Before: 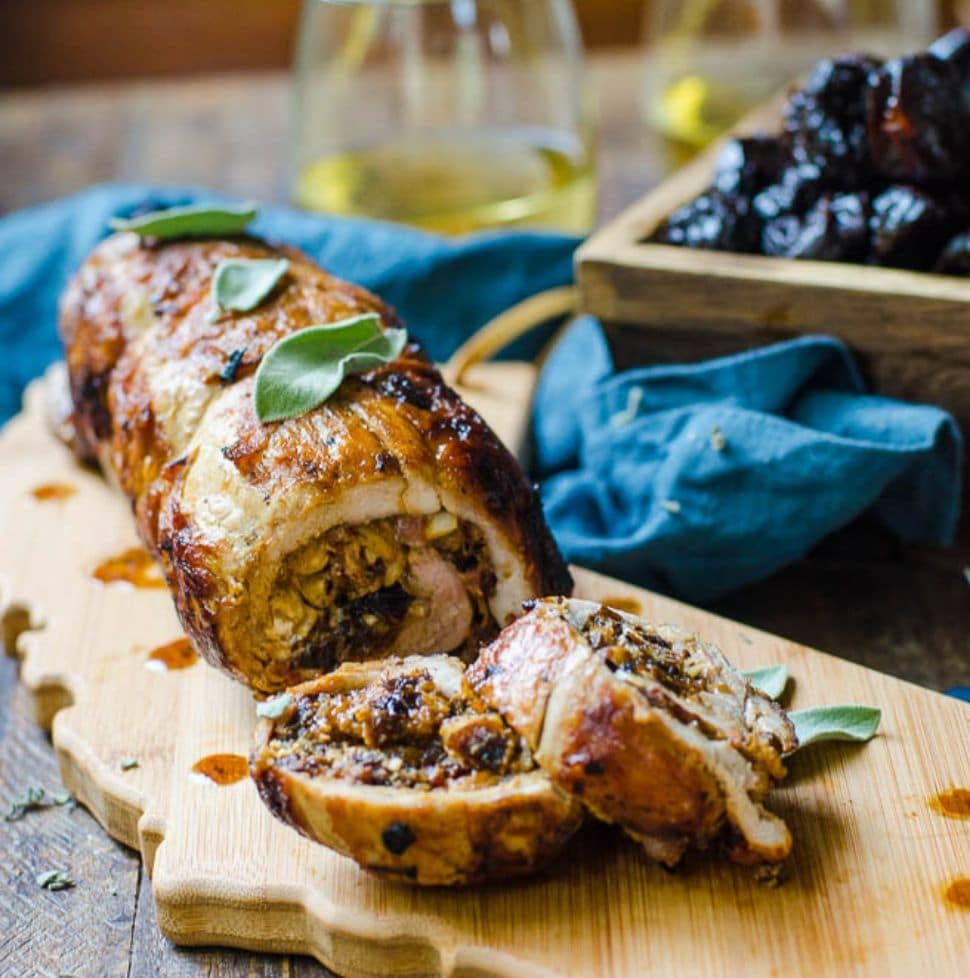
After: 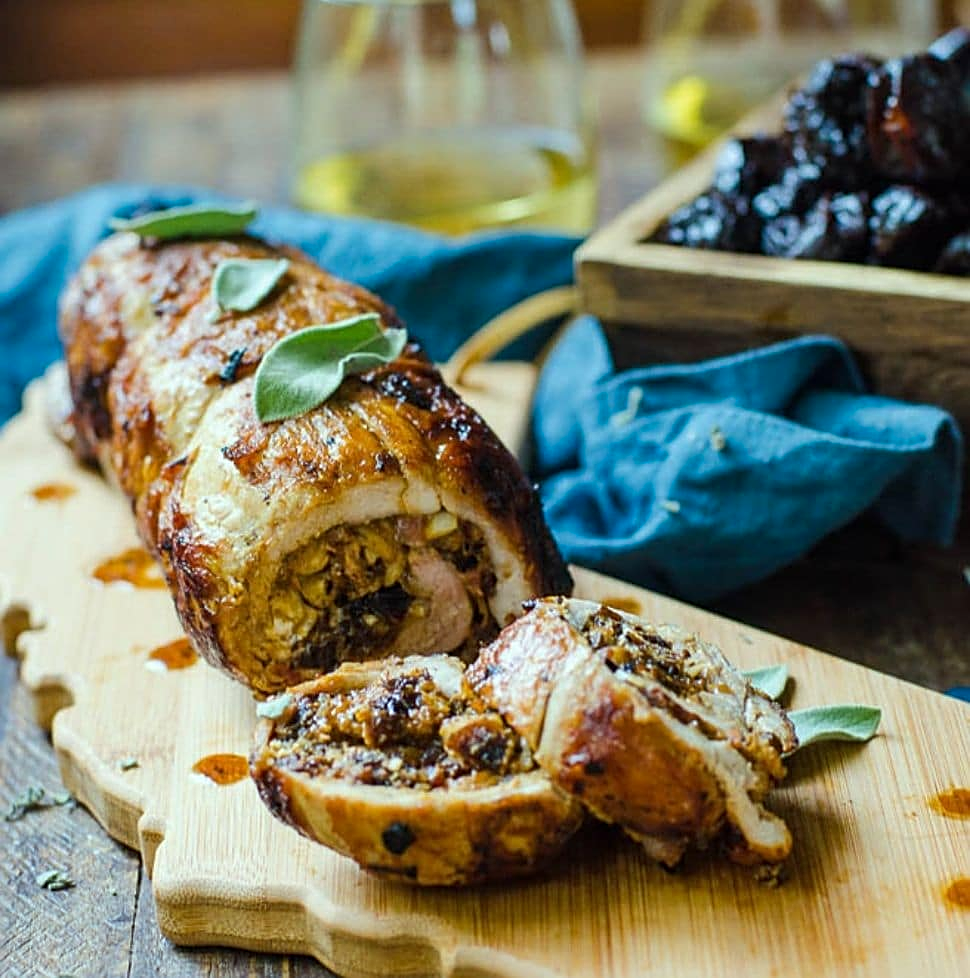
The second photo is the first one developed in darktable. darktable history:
sharpen: on, module defaults
color correction: highlights a* -6.69, highlights b* 0.49
